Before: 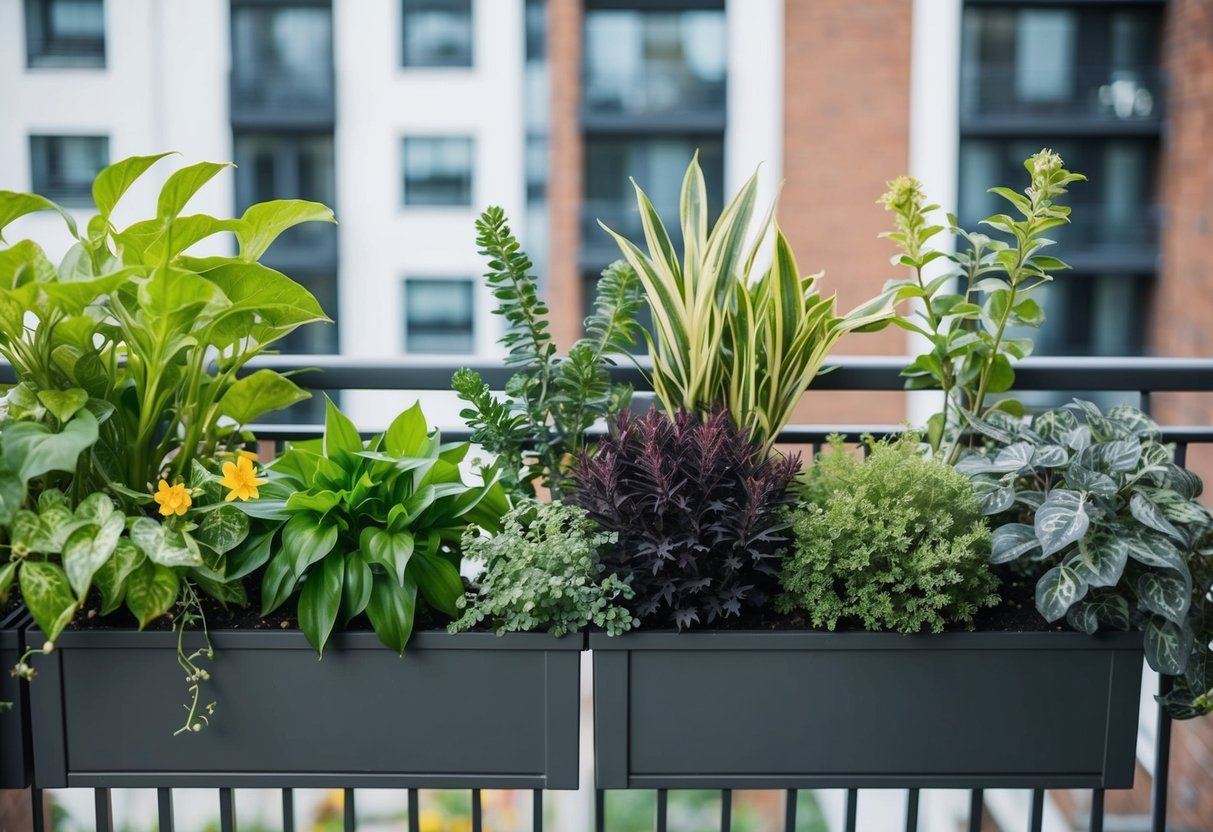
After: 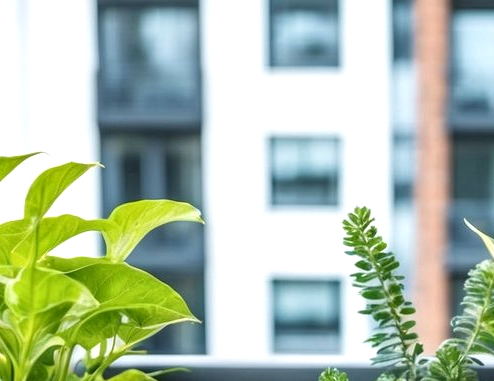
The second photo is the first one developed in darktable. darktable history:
crop and rotate: left 11.017%, top 0.061%, right 48.177%, bottom 54.145%
local contrast: on, module defaults
exposure: black level correction 0, exposure 0.499 EV, compensate exposure bias true, compensate highlight preservation false
